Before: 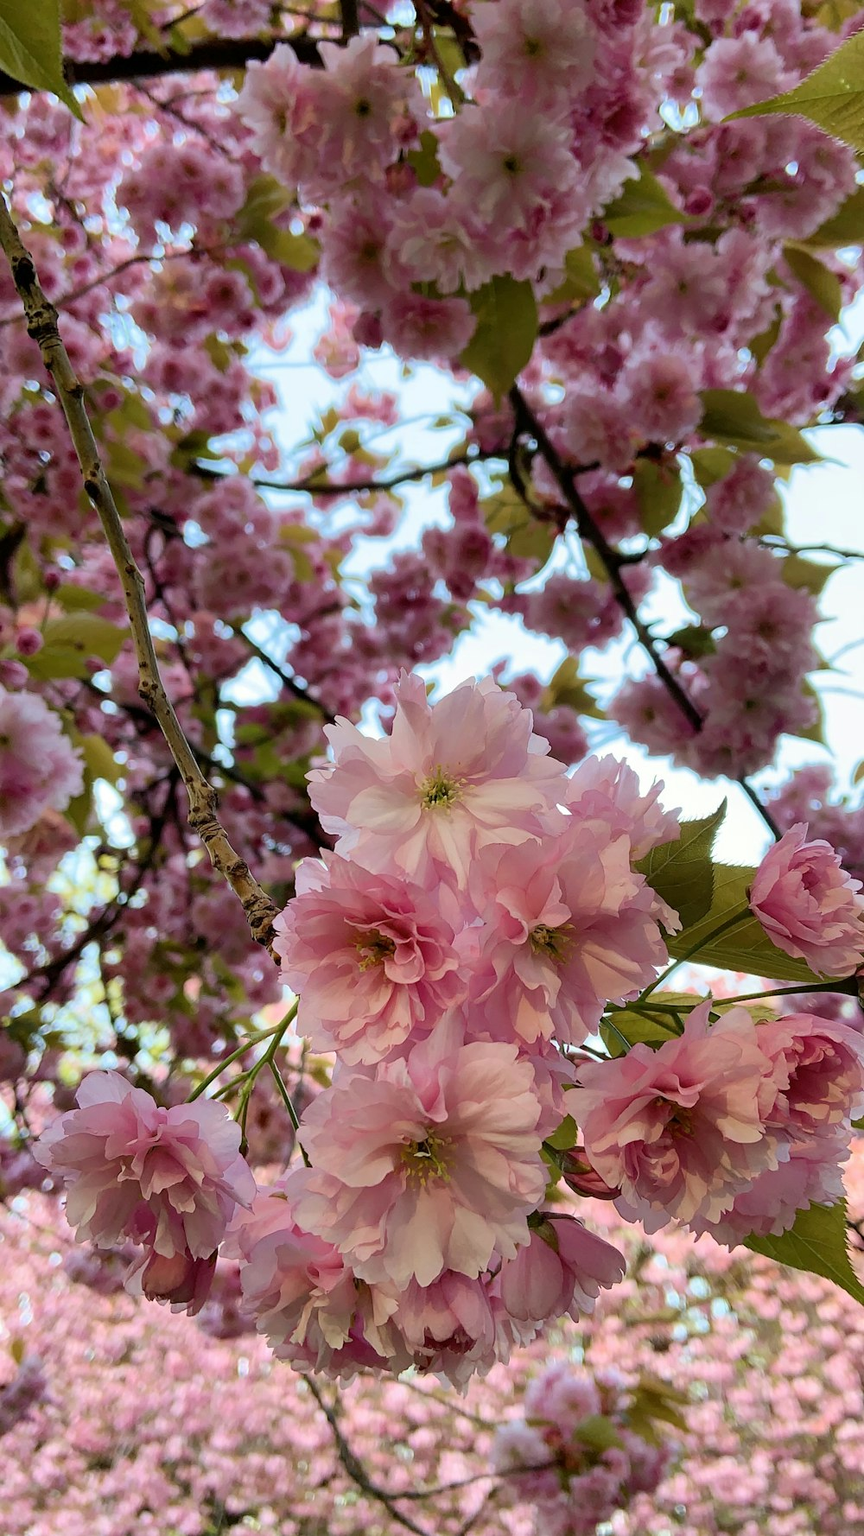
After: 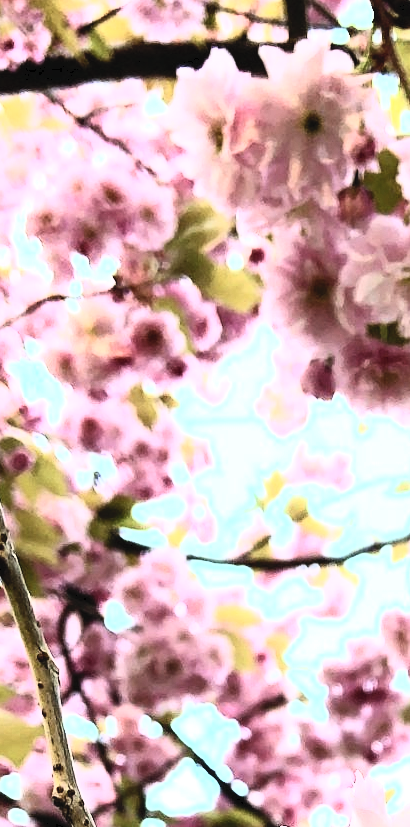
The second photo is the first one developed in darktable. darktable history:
crop and rotate: left 10.899%, top 0.118%, right 48.029%, bottom 53.353%
tone curve: curves: ch0 [(0, 0) (0.003, 0.036) (0.011, 0.04) (0.025, 0.042) (0.044, 0.052) (0.069, 0.066) (0.1, 0.085) (0.136, 0.106) (0.177, 0.144) (0.224, 0.188) (0.277, 0.241) (0.335, 0.307) (0.399, 0.382) (0.468, 0.466) (0.543, 0.56) (0.623, 0.672) (0.709, 0.772) (0.801, 0.876) (0.898, 0.949) (1, 1)], color space Lab, independent channels, preserve colors none
contrast brightness saturation: contrast 0.381, brightness 0.53
tone equalizer: -8 EV -1.08 EV, -7 EV -0.996 EV, -6 EV -0.865 EV, -5 EV -0.565 EV, -3 EV 0.605 EV, -2 EV 0.887 EV, -1 EV 0.997 EV, +0 EV 1.06 EV, mask exposure compensation -0.51 EV
